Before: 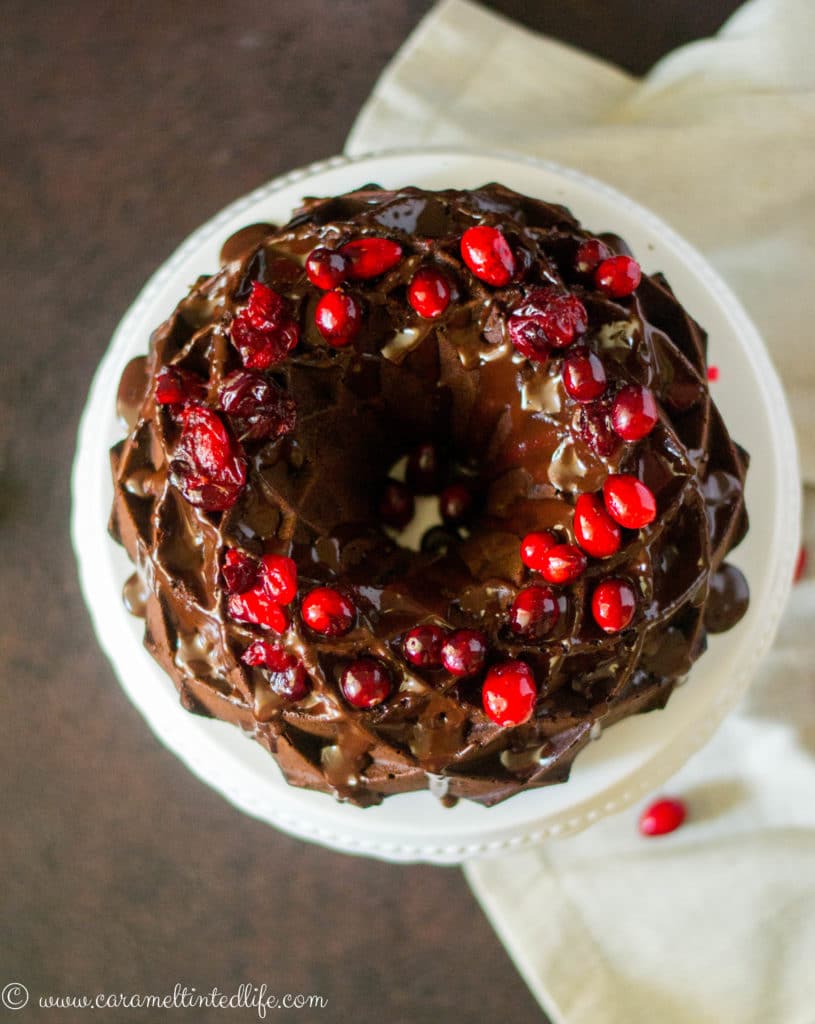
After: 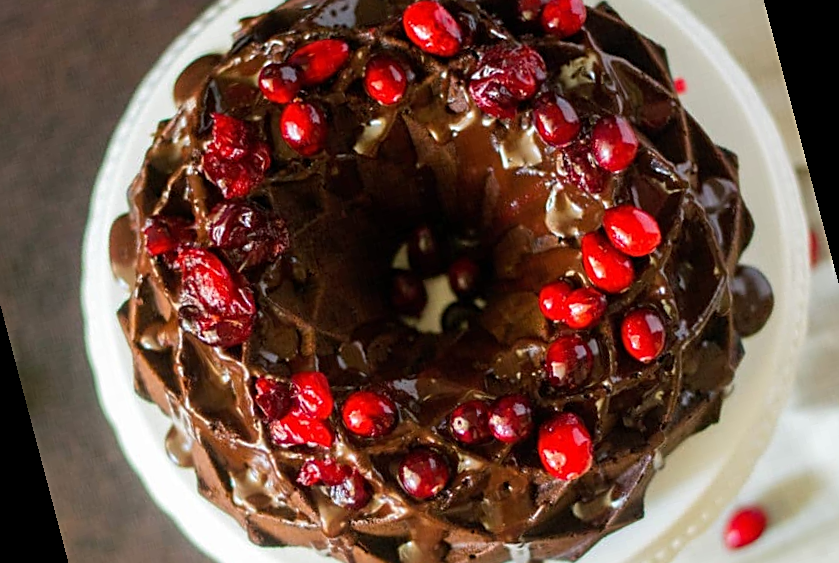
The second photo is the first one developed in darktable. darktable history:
crop: top 0.448%, right 0.264%, bottom 5.045%
sharpen: on, module defaults
rotate and perspective: rotation -14.8°, crop left 0.1, crop right 0.903, crop top 0.25, crop bottom 0.748
